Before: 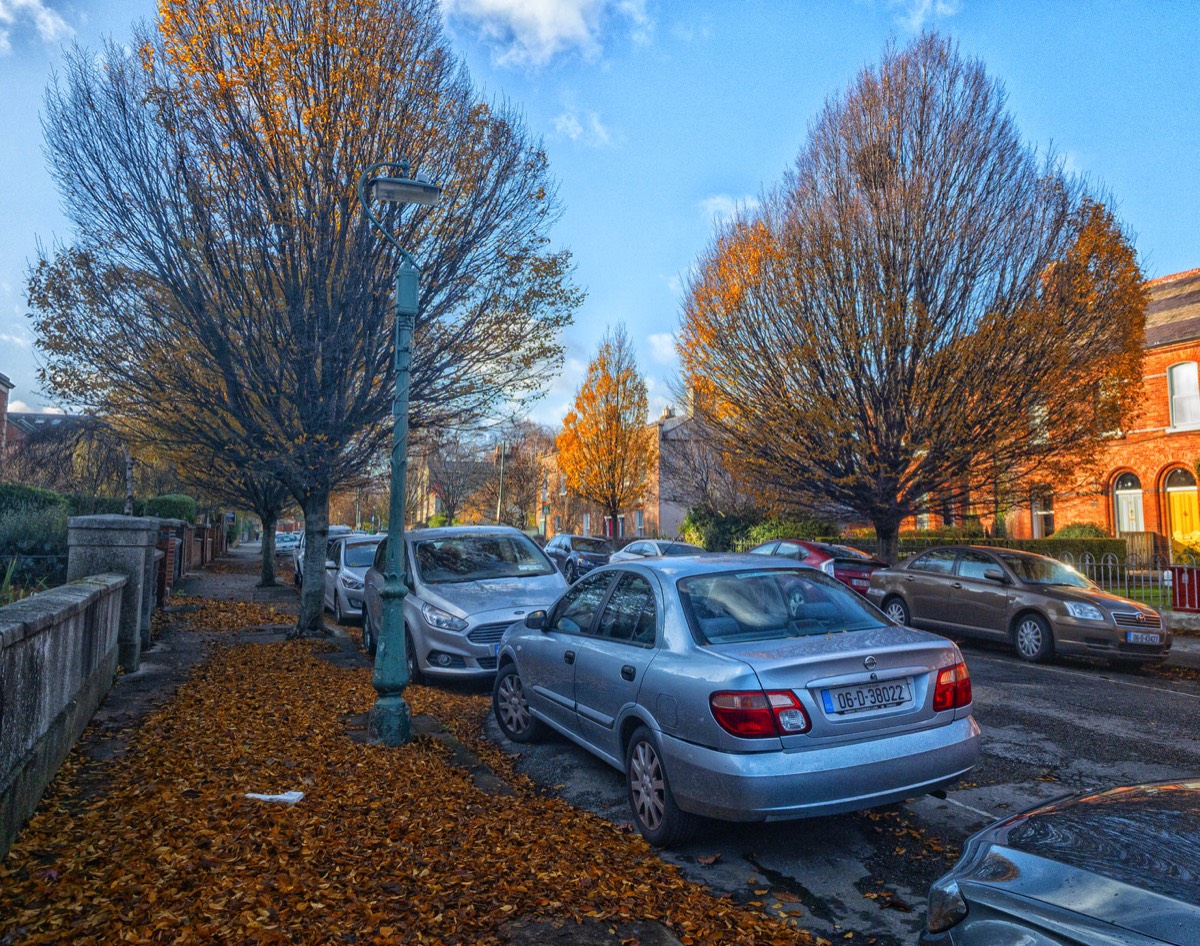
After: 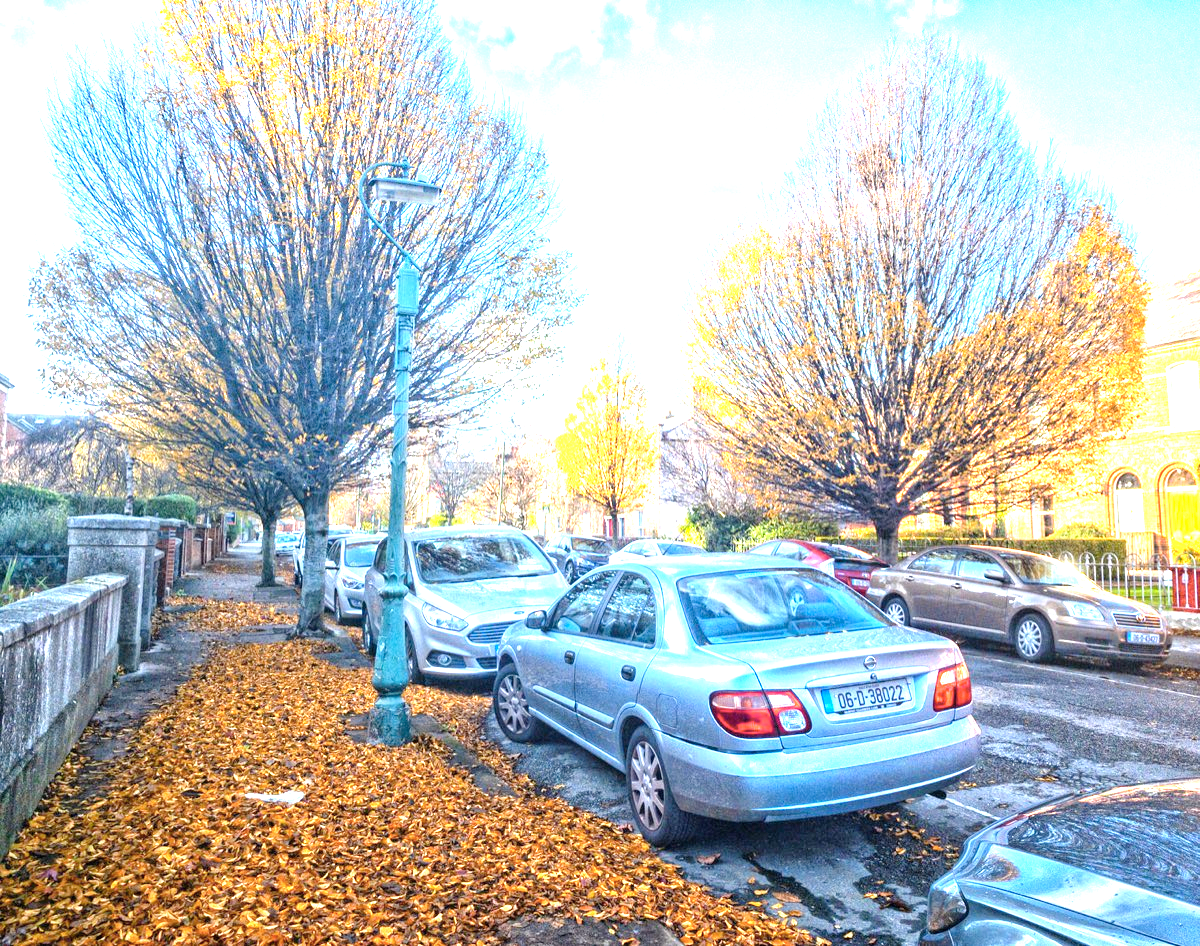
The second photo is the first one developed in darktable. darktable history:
tone equalizer: -8 EV -0.718 EV, -7 EV -0.698 EV, -6 EV -0.584 EV, -5 EV -0.365 EV, -3 EV 0.387 EV, -2 EV 0.6 EV, -1 EV 0.692 EV, +0 EV 0.758 EV
color zones: curves: ch0 [(0, 0.465) (0.092, 0.596) (0.289, 0.464) (0.429, 0.453) (0.571, 0.464) (0.714, 0.455) (0.857, 0.462) (1, 0.465)]
exposure: black level correction 0, exposure 1.467 EV, compensate exposure bias true, compensate highlight preservation false
